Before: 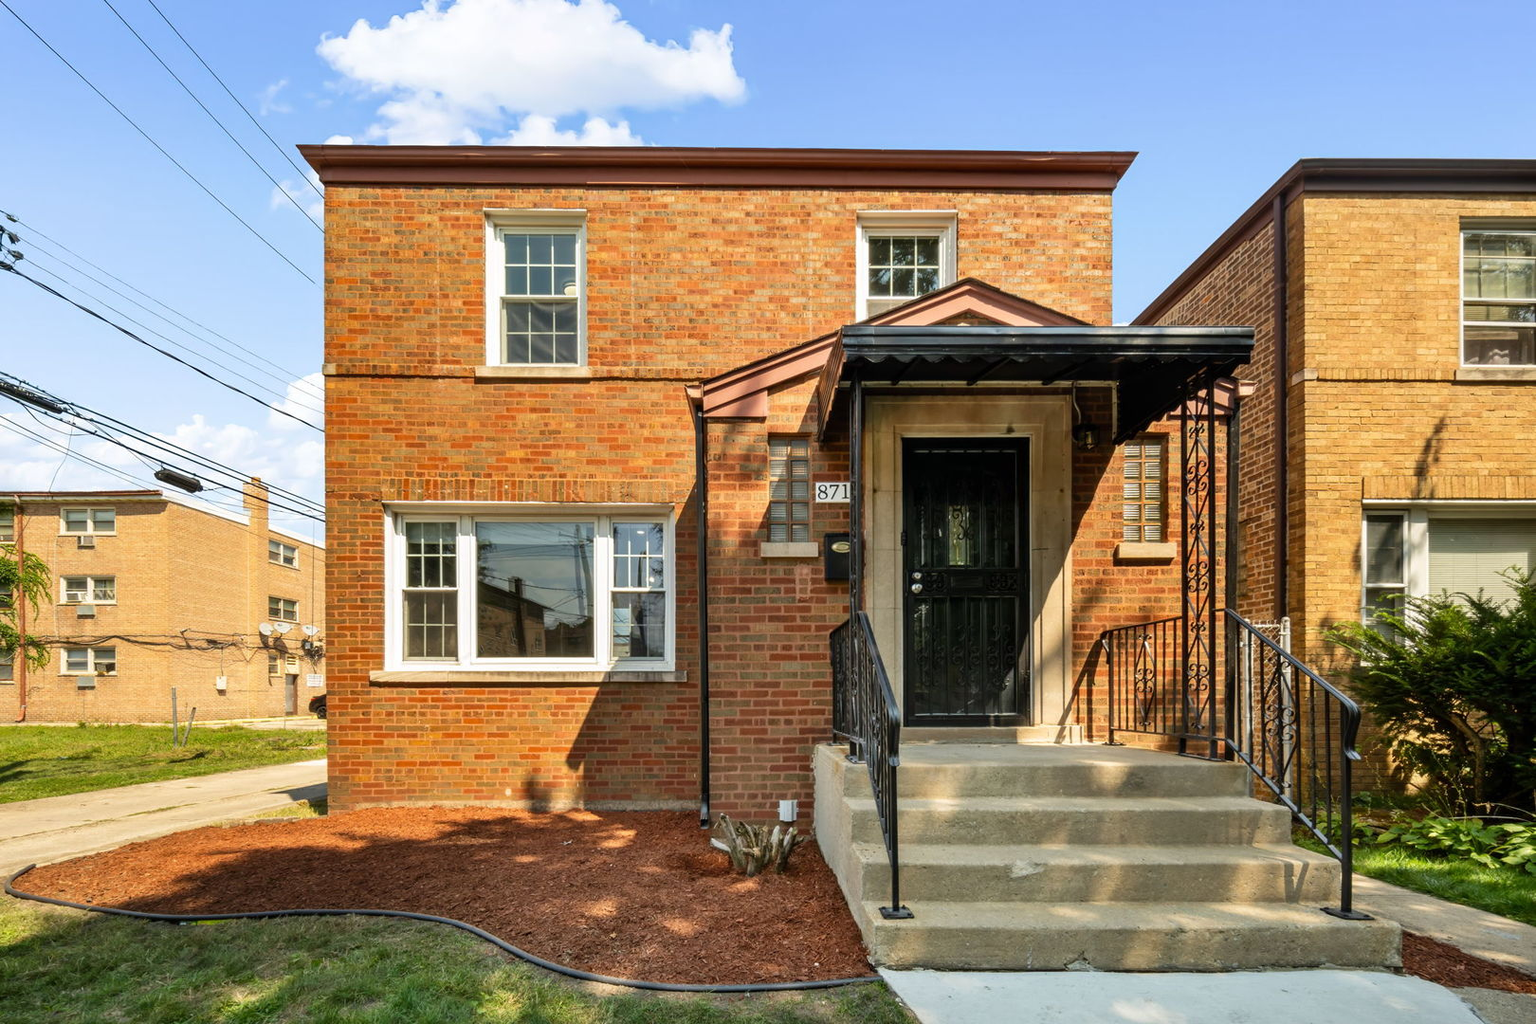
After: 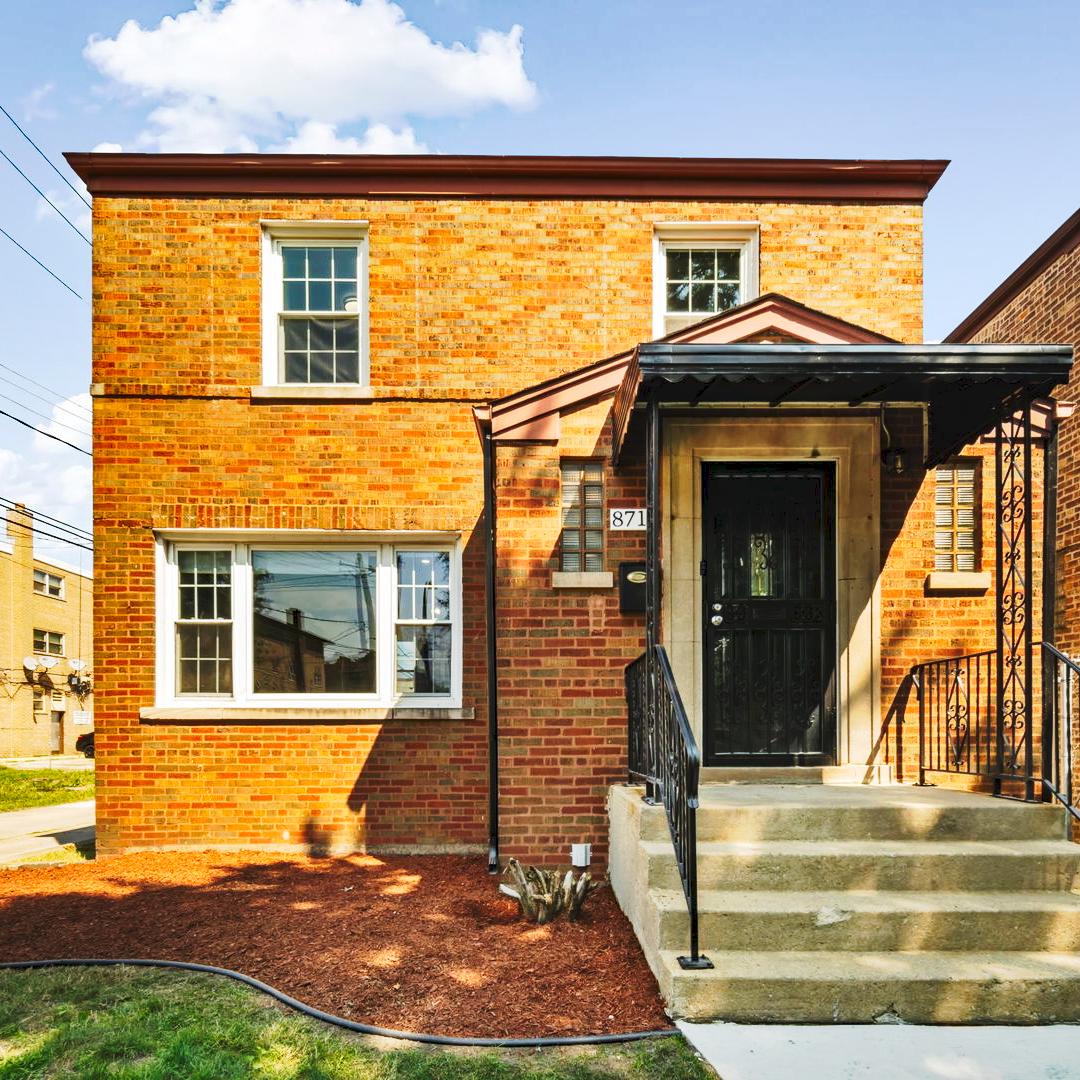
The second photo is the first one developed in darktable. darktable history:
haze removal: compatibility mode true, adaptive false
tone curve: curves: ch0 [(0, 0) (0.003, 0.045) (0.011, 0.054) (0.025, 0.069) (0.044, 0.083) (0.069, 0.101) (0.1, 0.119) (0.136, 0.146) (0.177, 0.177) (0.224, 0.221) (0.277, 0.277) (0.335, 0.362) (0.399, 0.452) (0.468, 0.571) (0.543, 0.666) (0.623, 0.758) (0.709, 0.853) (0.801, 0.896) (0.898, 0.945) (1, 1)], preserve colors none
crop and rotate: left 15.446%, right 17.836%
shadows and highlights: soften with gaussian
